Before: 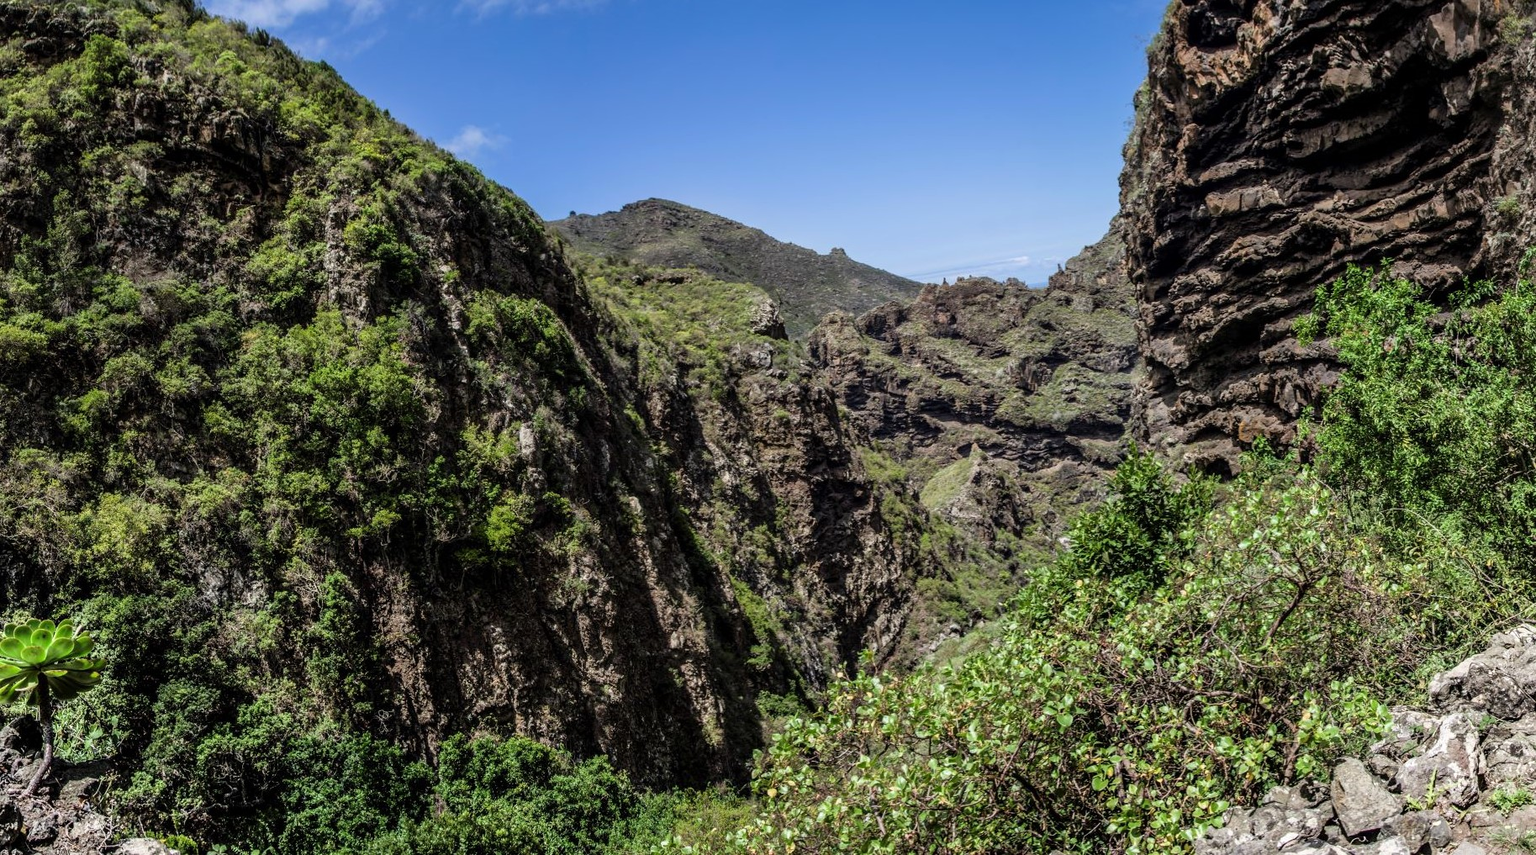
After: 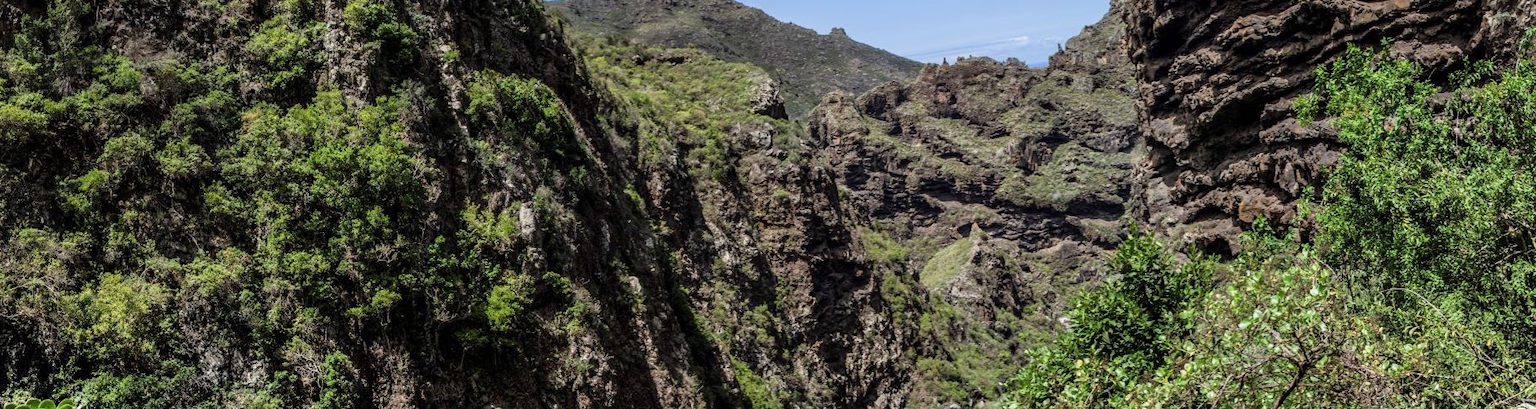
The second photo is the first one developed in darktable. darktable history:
crop and rotate: top 25.784%, bottom 26.247%
